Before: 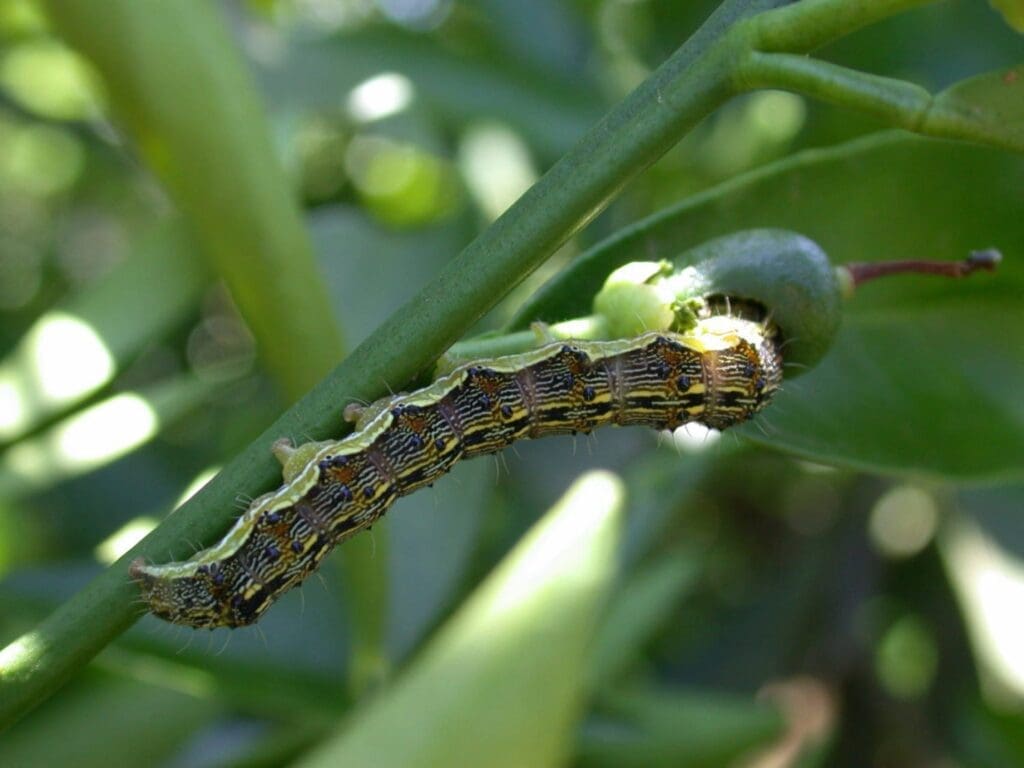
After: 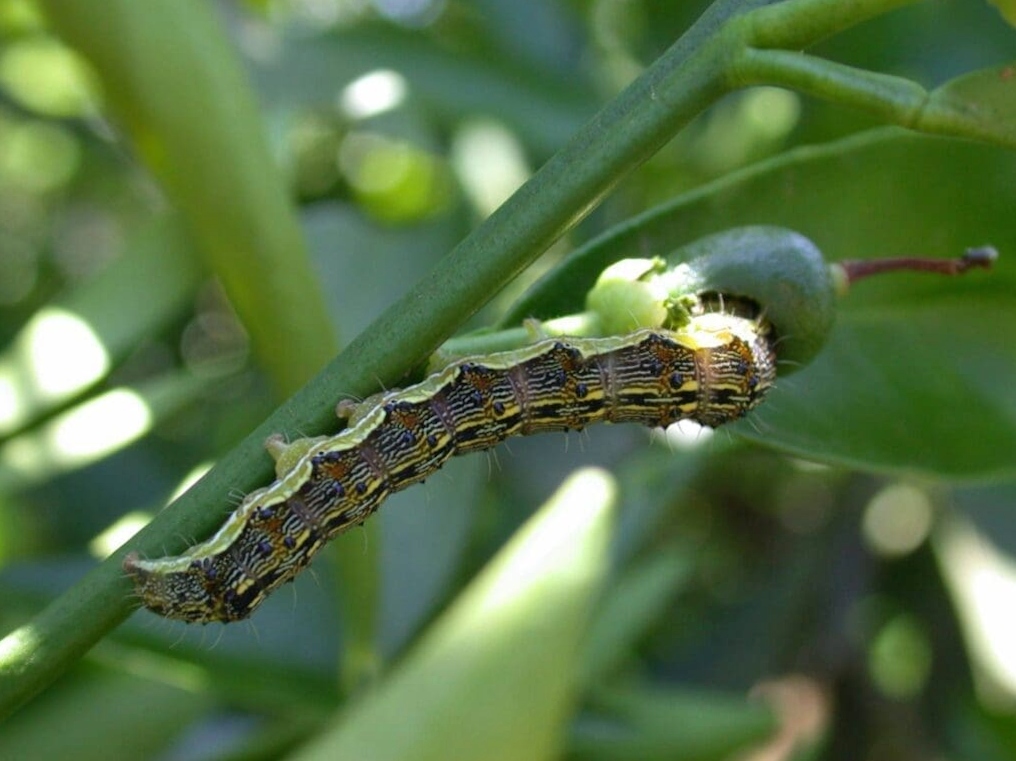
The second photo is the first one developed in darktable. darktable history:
color balance rgb: global vibrance 10%
levels: levels [0, 0.498, 1]
rotate and perspective: rotation 0.192°, lens shift (horizontal) -0.015, crop left 0.005, crop right 0.996, crop top 0.006, crop bottom 0.99
shadows and highlights: soften with gaussian
